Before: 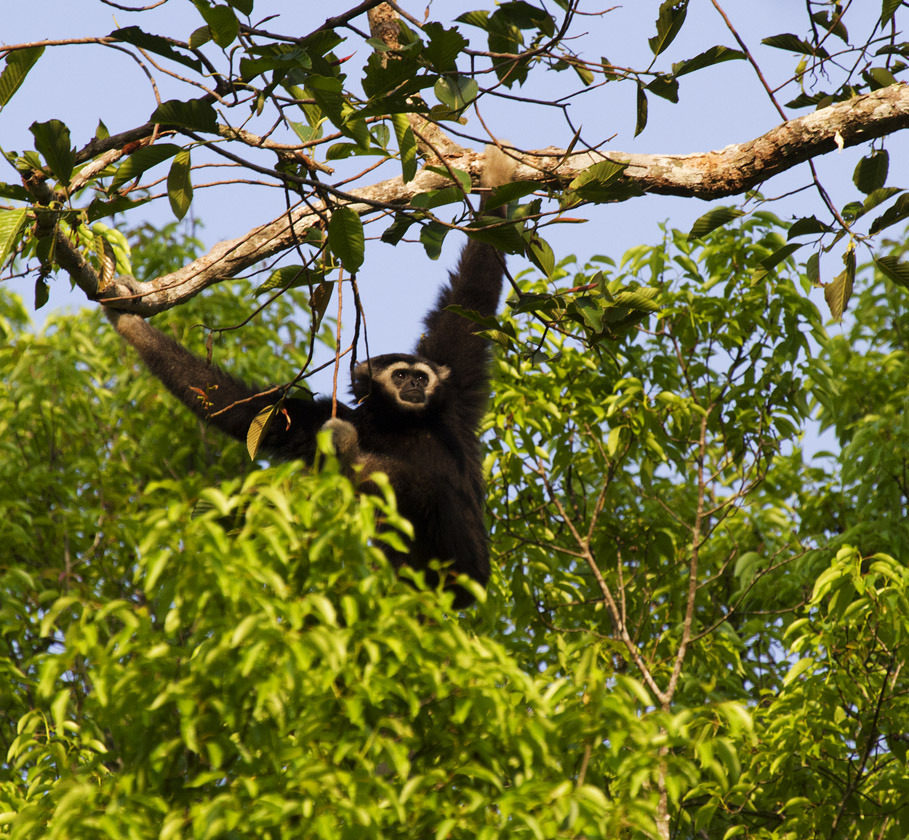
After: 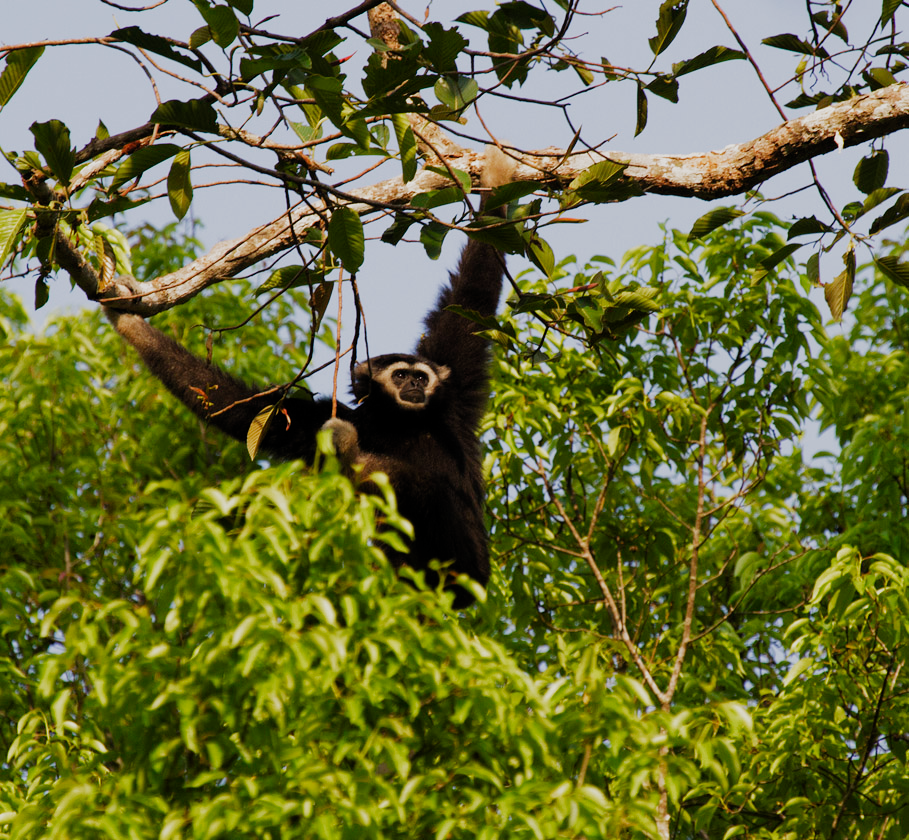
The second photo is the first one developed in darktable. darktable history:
filmic rgb: black relative exposure -9.48 EV, white relative exposure 3.05 EV, hardness 6.16, preserve chrominance no, color science v5 (2021), contrast in shadows safe, contrast in highlights safe
